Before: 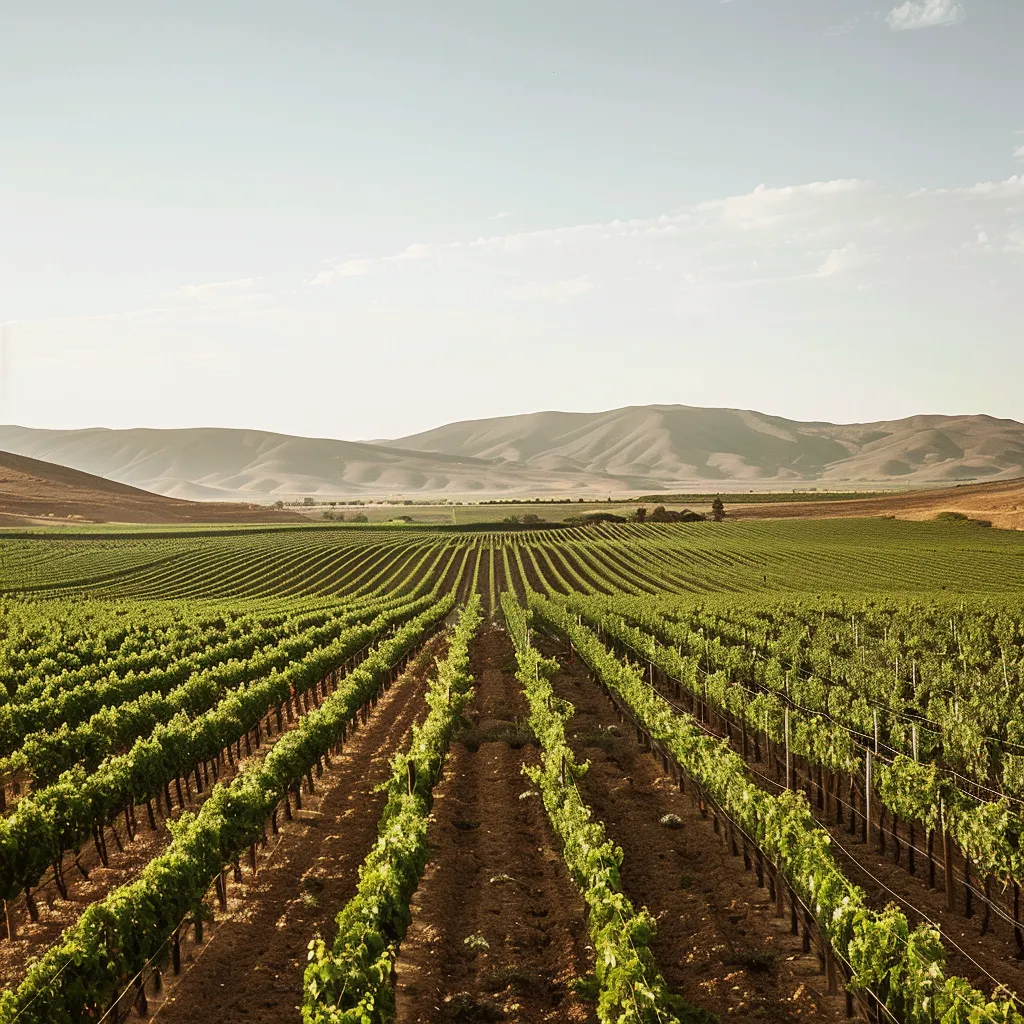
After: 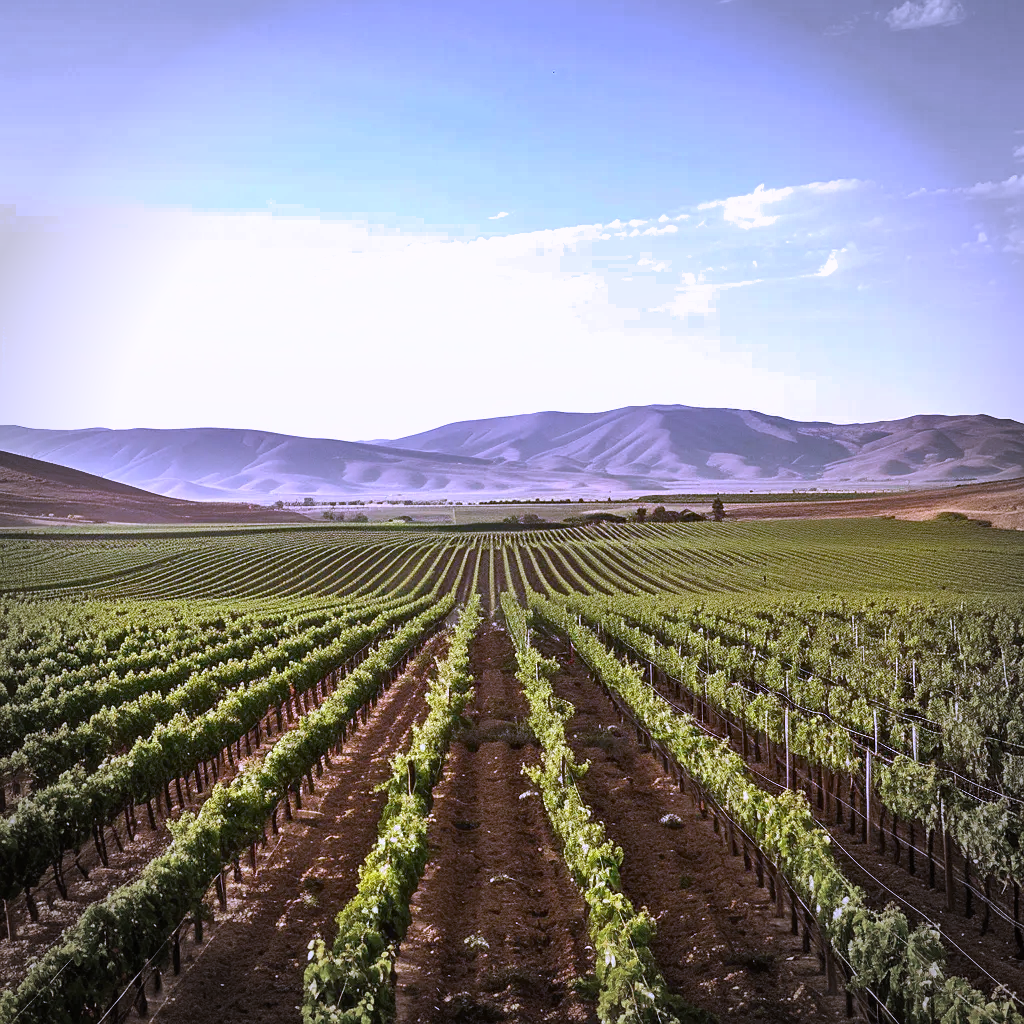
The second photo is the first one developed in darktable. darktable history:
exposure: exposure 0.128 EV, compensate highlight preservation false
shadows and highlights: radius 108.52, shadows 23.73, highlights -59.32, low approximation 0.01, soften with gaussian
white balance: red 0.98, blue 1.61
vignetting: fall-off radius 31.48%, brightness -0.472
